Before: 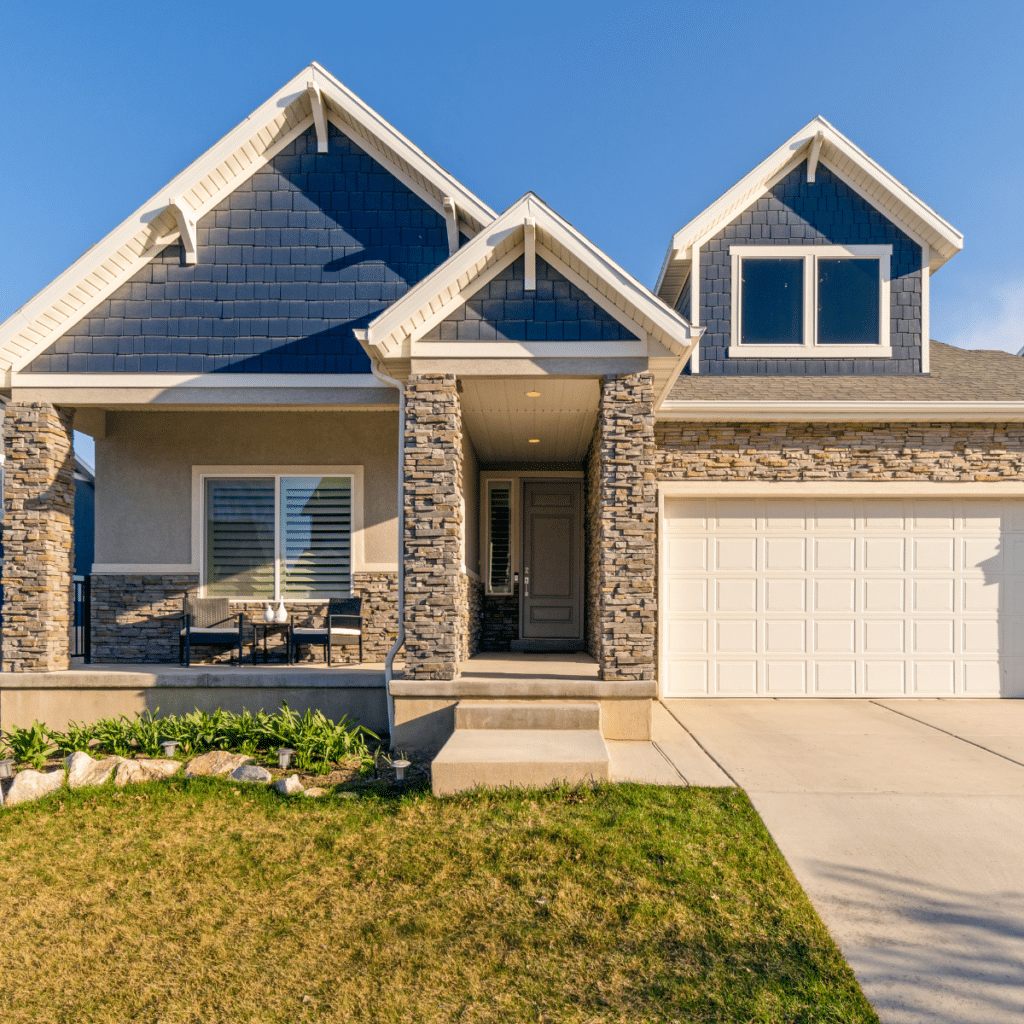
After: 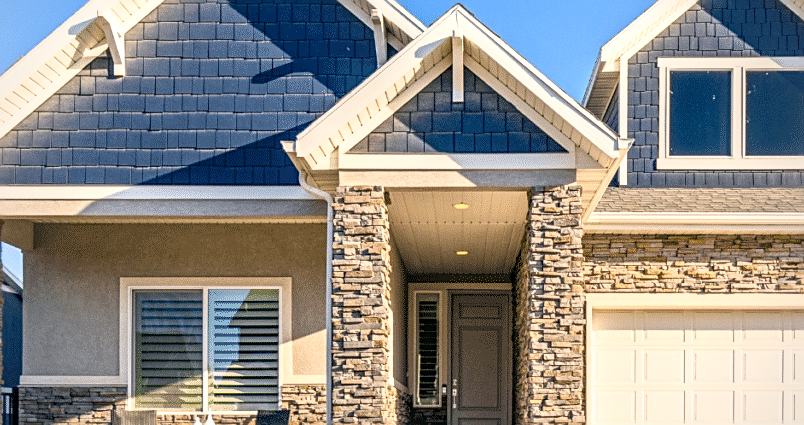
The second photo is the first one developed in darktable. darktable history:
base curve: curves: ch0 [(0, 0) (0.557, 0.834) (1, 1)]
exposure: compensate highlight preservation false
local contrast: on, module defaults
crop: left 7.036%, top 18.398%, right 14.379%, bottom 40.043%
sharpen: on, module defaults
vignetting: fall-off radius 93.87%
